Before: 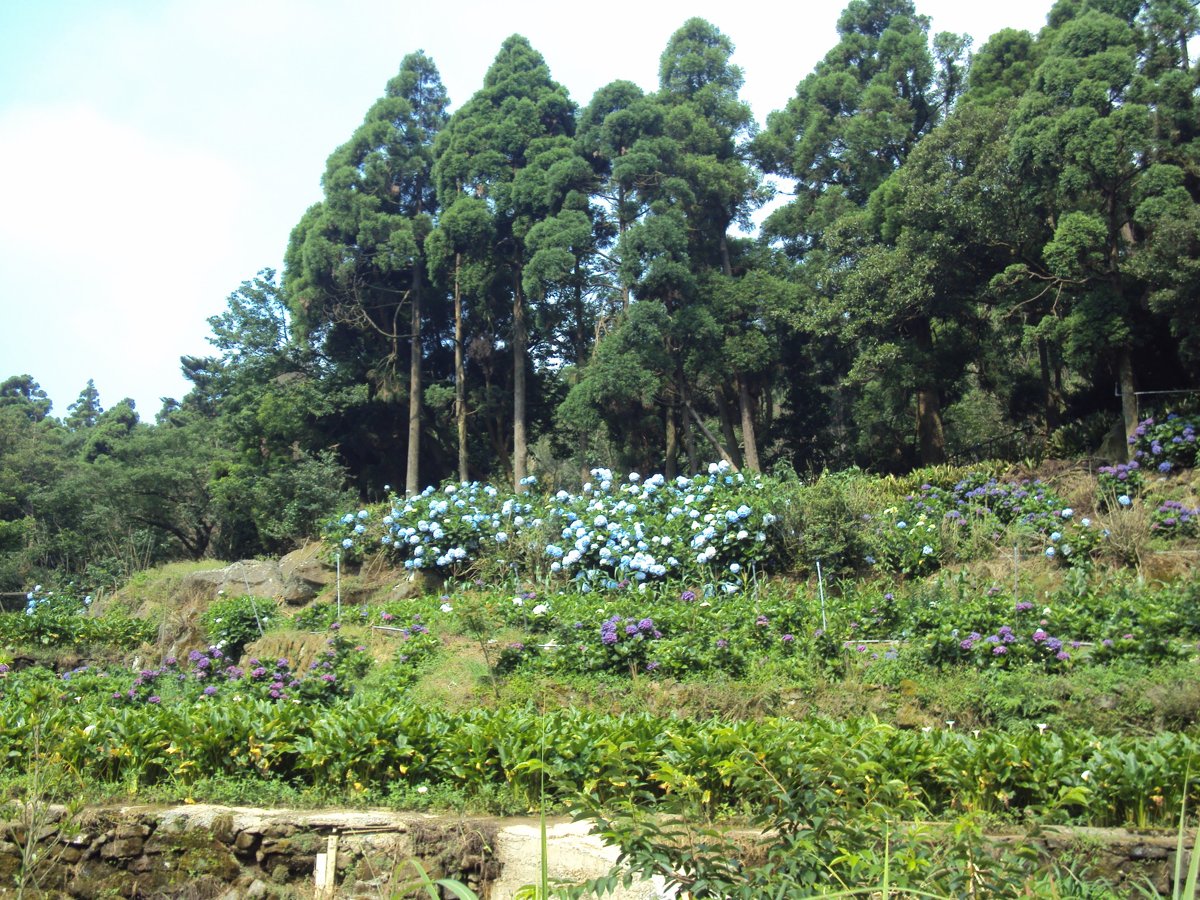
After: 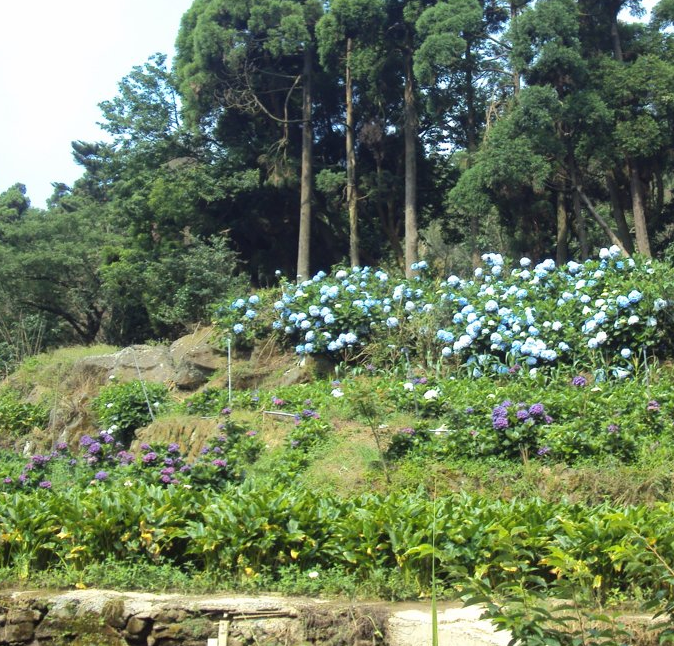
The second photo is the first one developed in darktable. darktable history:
crop: left 9.096%, top 23.904%, right 34.654%, bottom 4.274%
